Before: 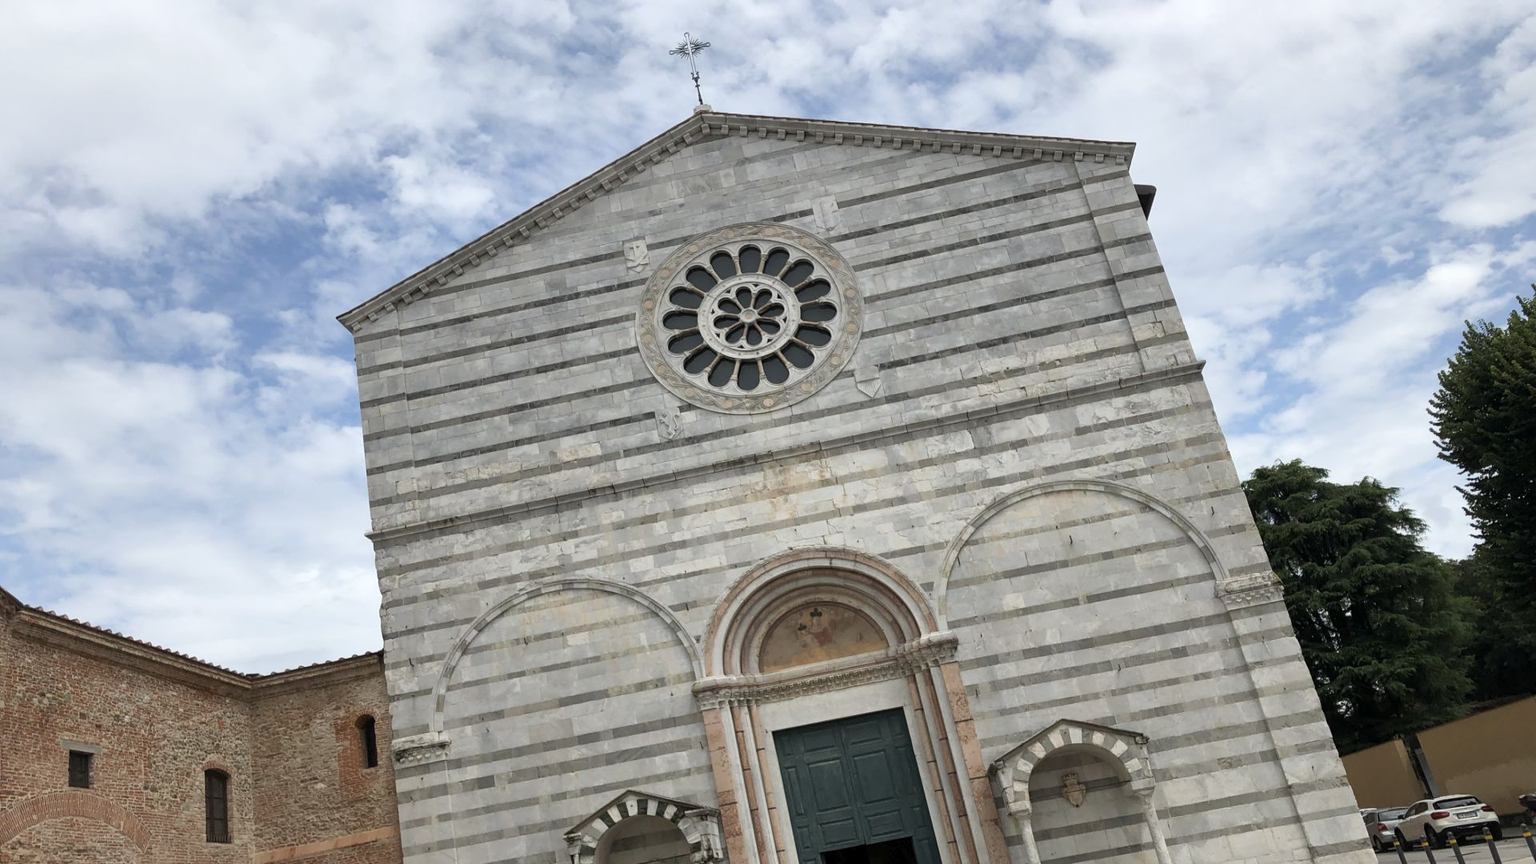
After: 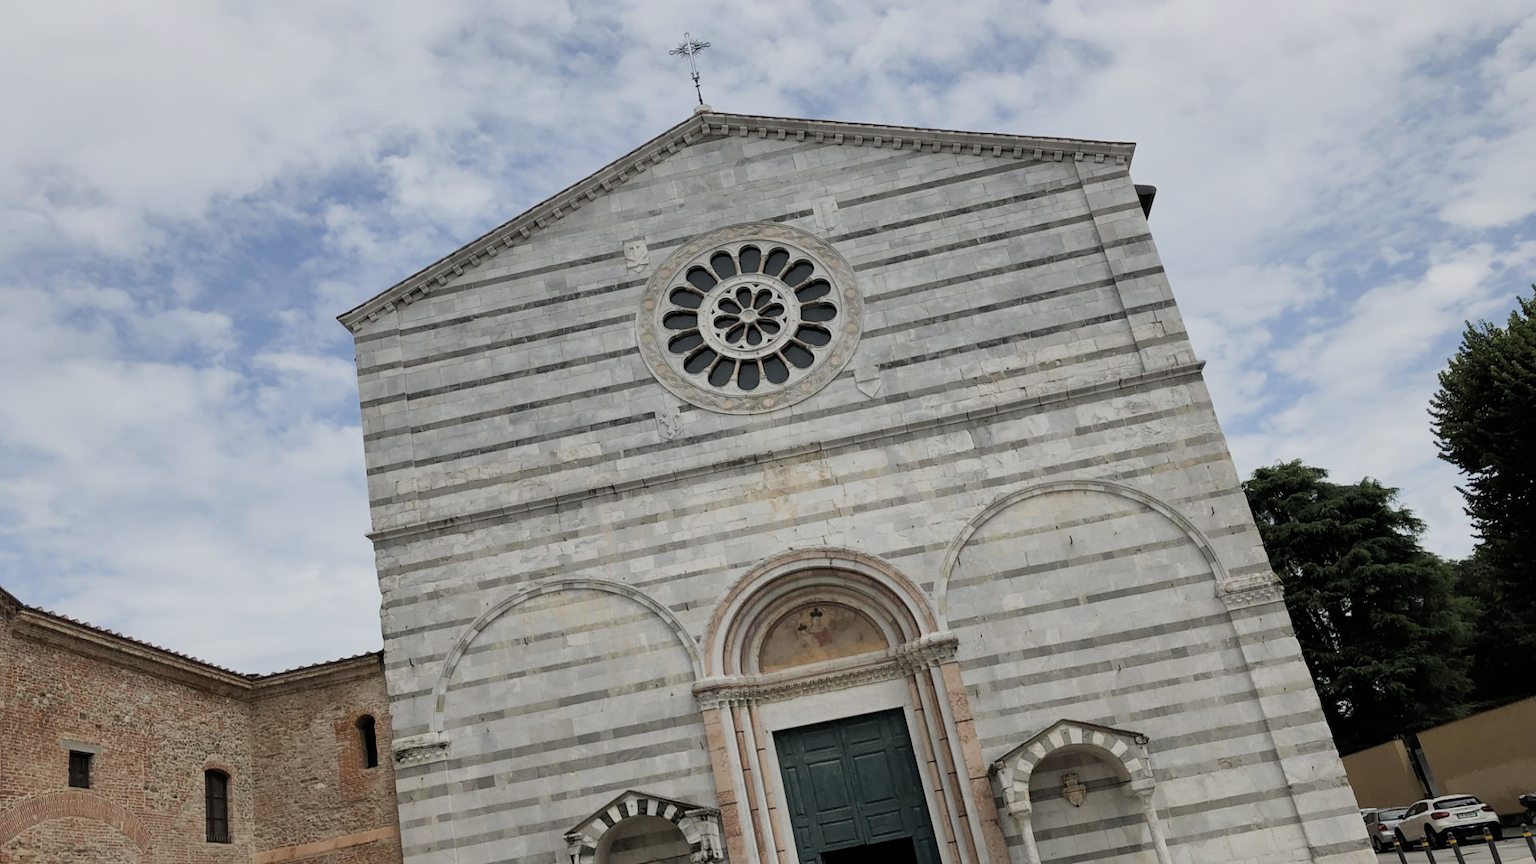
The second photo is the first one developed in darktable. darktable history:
filmic rgb: black relative exposure -7.65 EV, white relative exposure 4.56 EV, hardness 3.61
white balance: emerald 1
